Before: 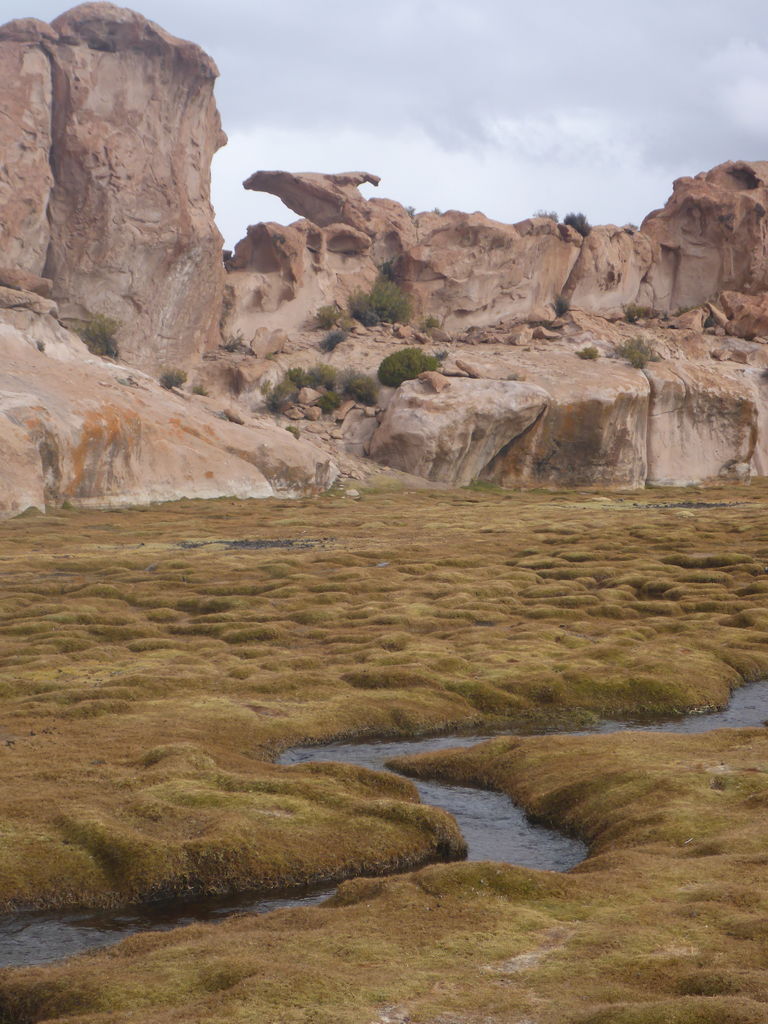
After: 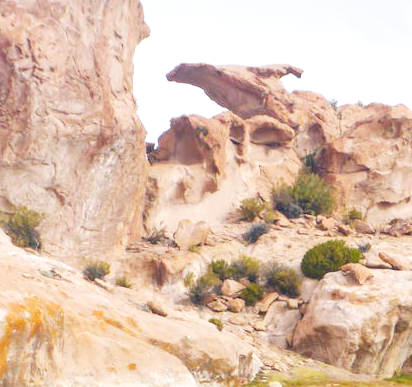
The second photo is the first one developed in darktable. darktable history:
color balance rgb: perceptual saturation grading › global saturation 25%, global vibrance 20%
crop: left 10.121%, top 10.631%, right 36.218%, bottom 51.526%
exposure: black level correction -0.014, exposure -0.193 EV, compensate highlight preservation false
base curve: curves: ch0 [(0, 0) (0.007, 0.004) (0.027, 0.03) (0.046, 0.07) (0.207, 0.54) (0.442, 0.872) (0.673, 0.972) (1, 1)], preserve colors none
local contrast: on, module defaults
